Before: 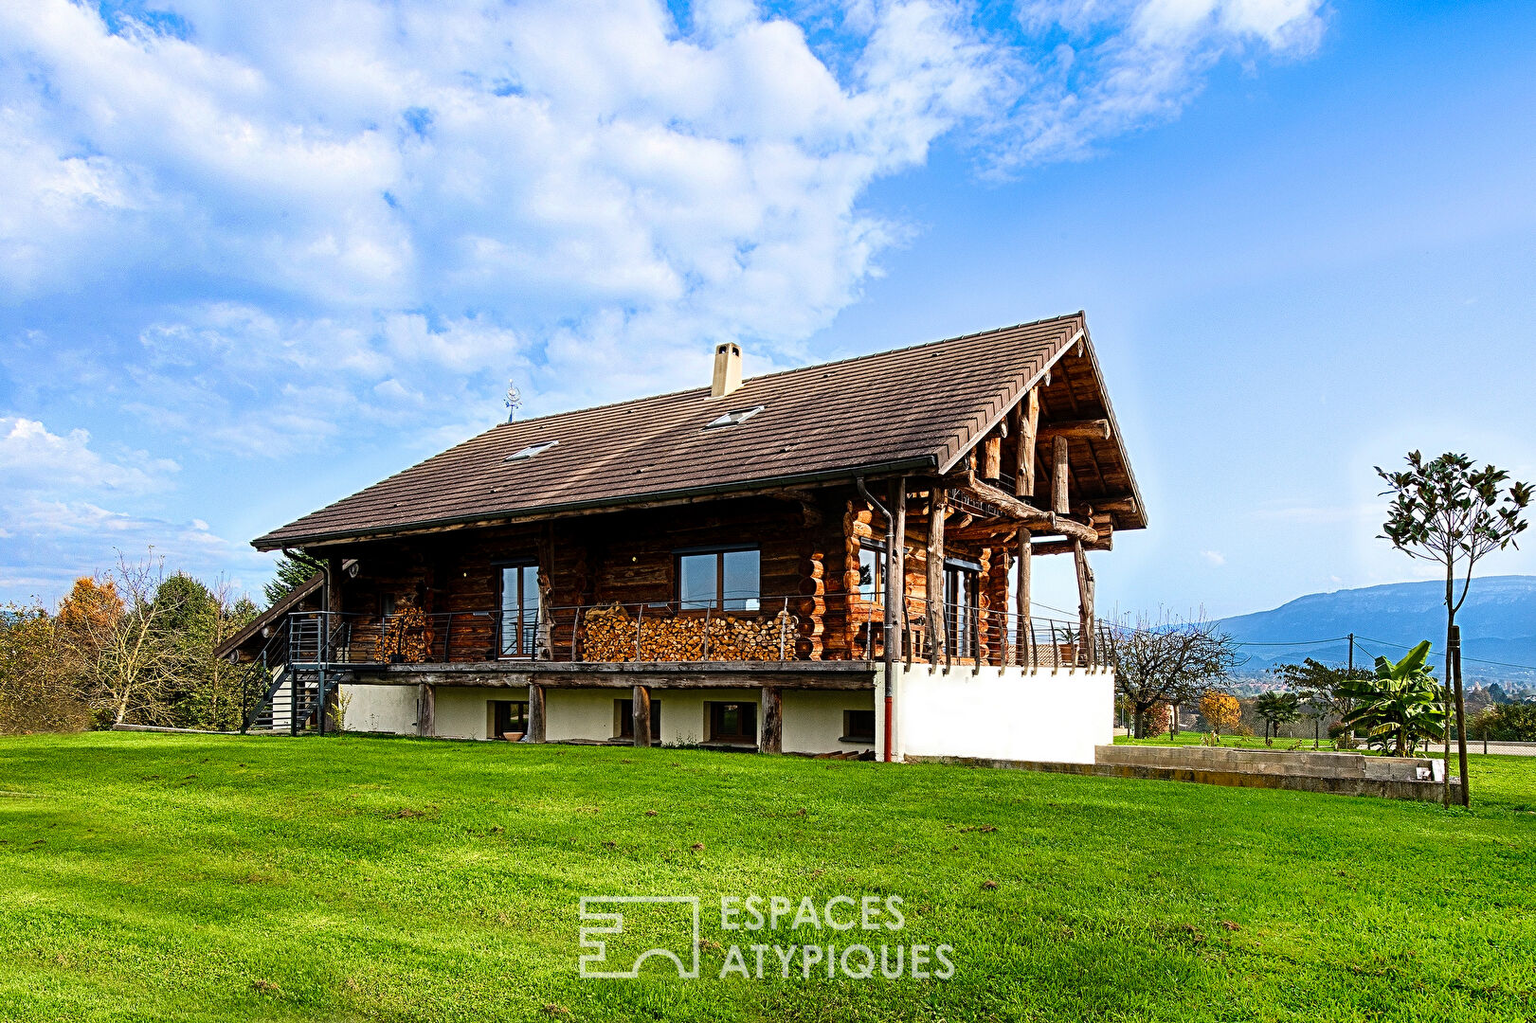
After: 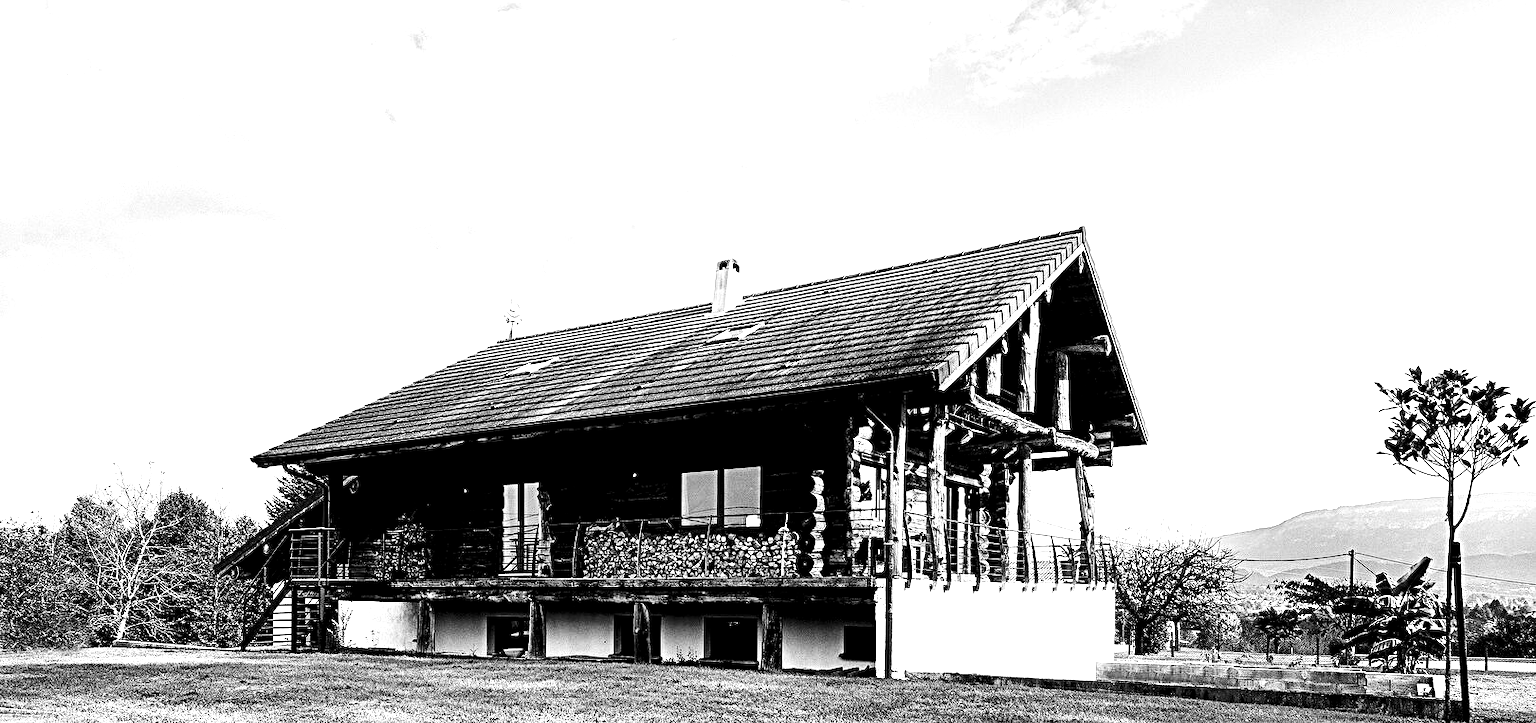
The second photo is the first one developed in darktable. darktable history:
rgb levels: levels [[0.013, 0.434, 0.89], [0, 0.5, 1], [0, 0.5, 1]]
contrast brightness saturation: contrast 0.23, brightness 0.1, saturation 0.29
tone equalizer: -8 EV -0.75 EV, -7 EV -0.7 EV, -6 EV -0.6 EV, -5 EV -0.4 EV, -3 EV 0.4 EV, -2 EV 0.6 EV, -1 EV 0.7 EV, +0 EV 0.75 EV, edges refinement/feathering 500, mask exposure compensation -1.57 EV, preserve details no
levels: levels [0.101, 0.578, 0.953]
monochrome: a 32, b 64, size 2.3, highlights 1
crop and rotate: top 8.293%, bottom 20.996%
shadows and highlights: radius 334.93, shadows 63.48, highlights 6.06, compress 87.7%, highlights color adjustment 39.73%, soften with gaussian
